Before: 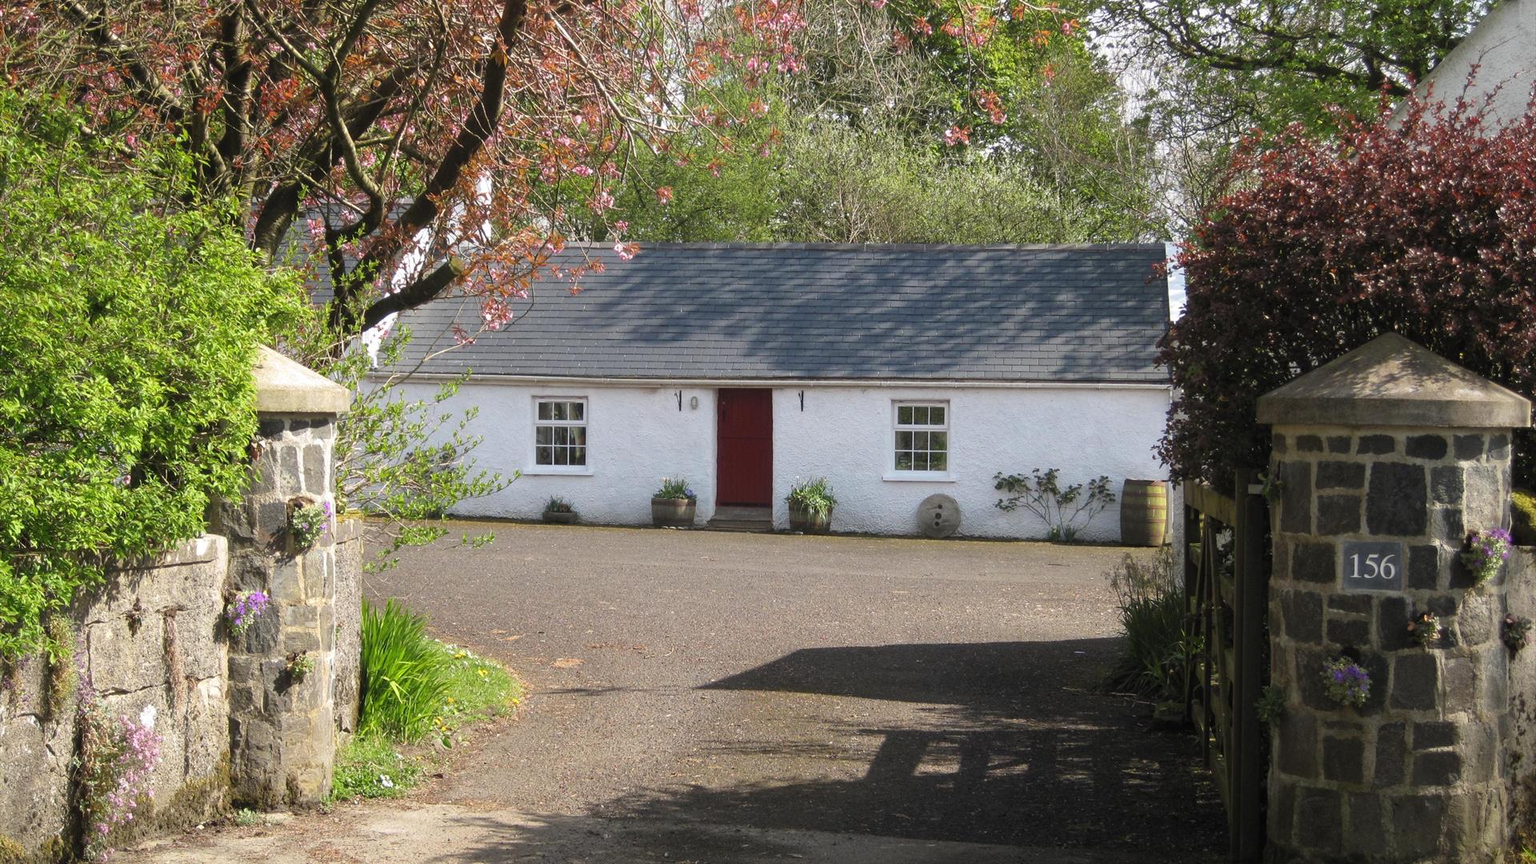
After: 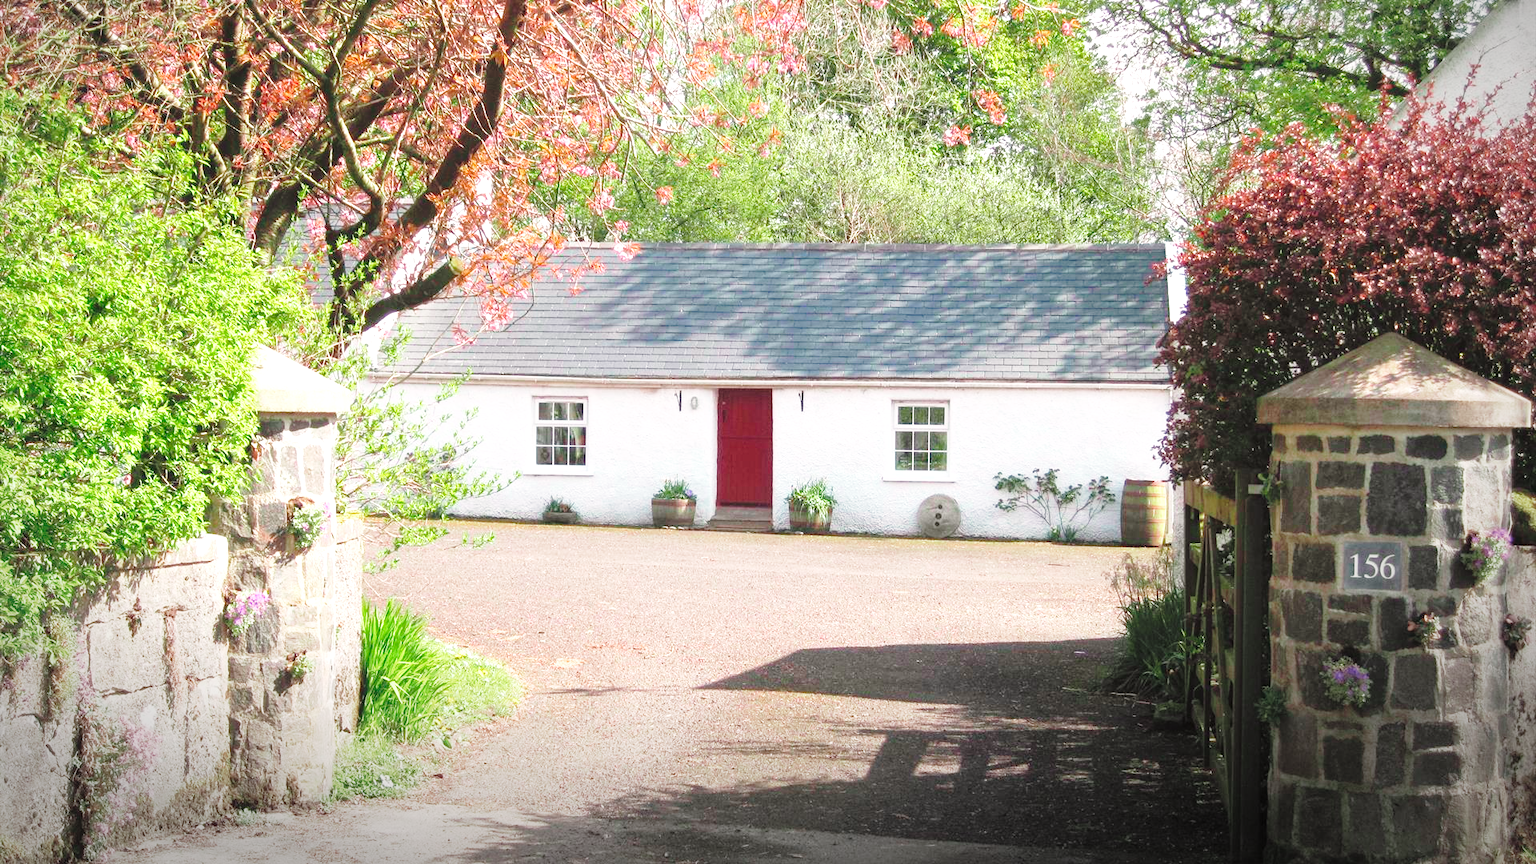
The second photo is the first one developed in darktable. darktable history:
vignetting: fall-off start 87.49%, brightness -0.575, center (-0.063, -0.304), automatic ratio true
exposure: black level correction 0, exposure 0.894 EV, compensate highlight preservation false
tone curve: curves: ch0 [(0, 0) (0.045, 0.074) (0.883, 0.858) (1, 1)]; ch1 [(0, 0) (0.149, 0.074) (0.379, 0.327) (0.427, 0.401) (0.489, 0.479) (0.505, 0.515) (0.537, 0.573) (0.563, 0.599) (1, 1)]; ch2 [(0, 0) (0.307, 0.298) (0.388, 0.375) (0.443, 0.456) (0.485, 0.492) (1, 1)], color space Lab, independent channels, preserve colors none
base curve: curves: ch0 [(0, 0) (0.028, 0.03) (0.121, 0.232) (0.46, 0.748) (0.859, 0.968) (1, 1)], preserve colors none
